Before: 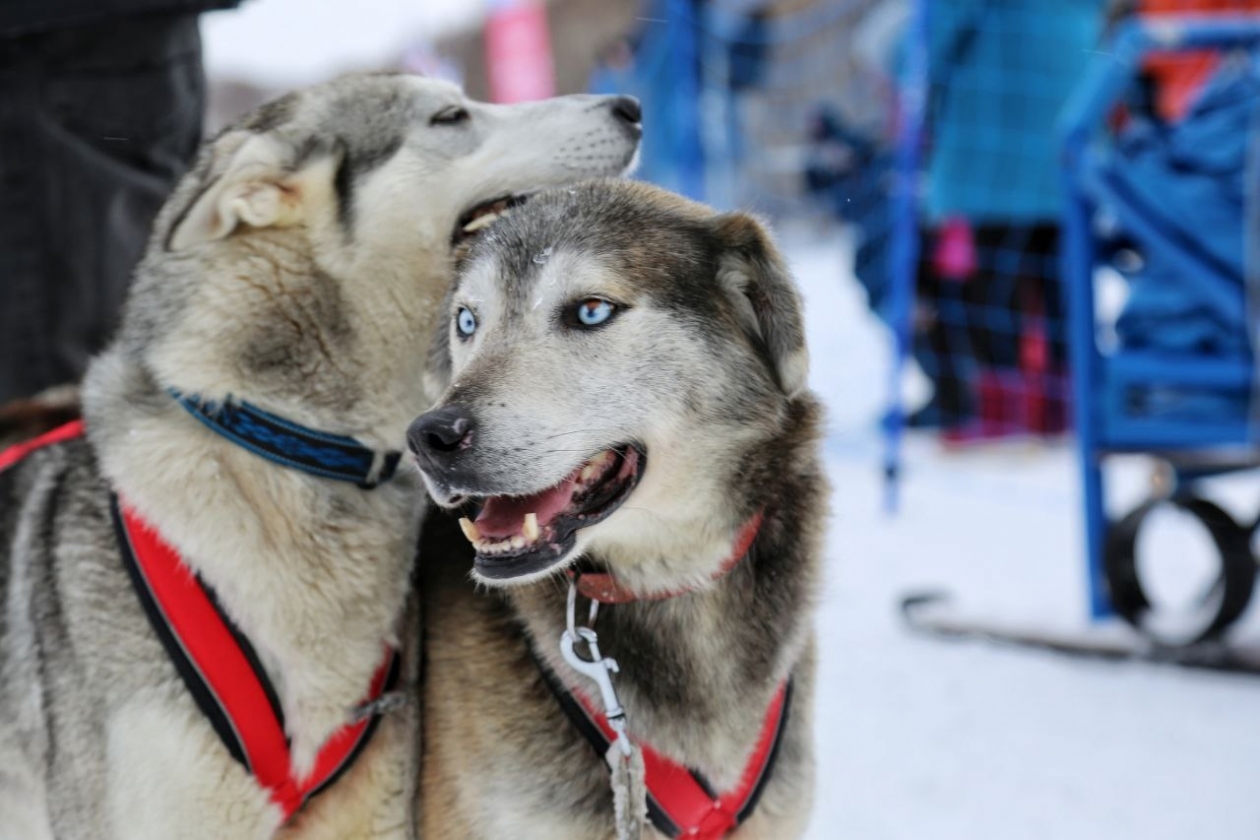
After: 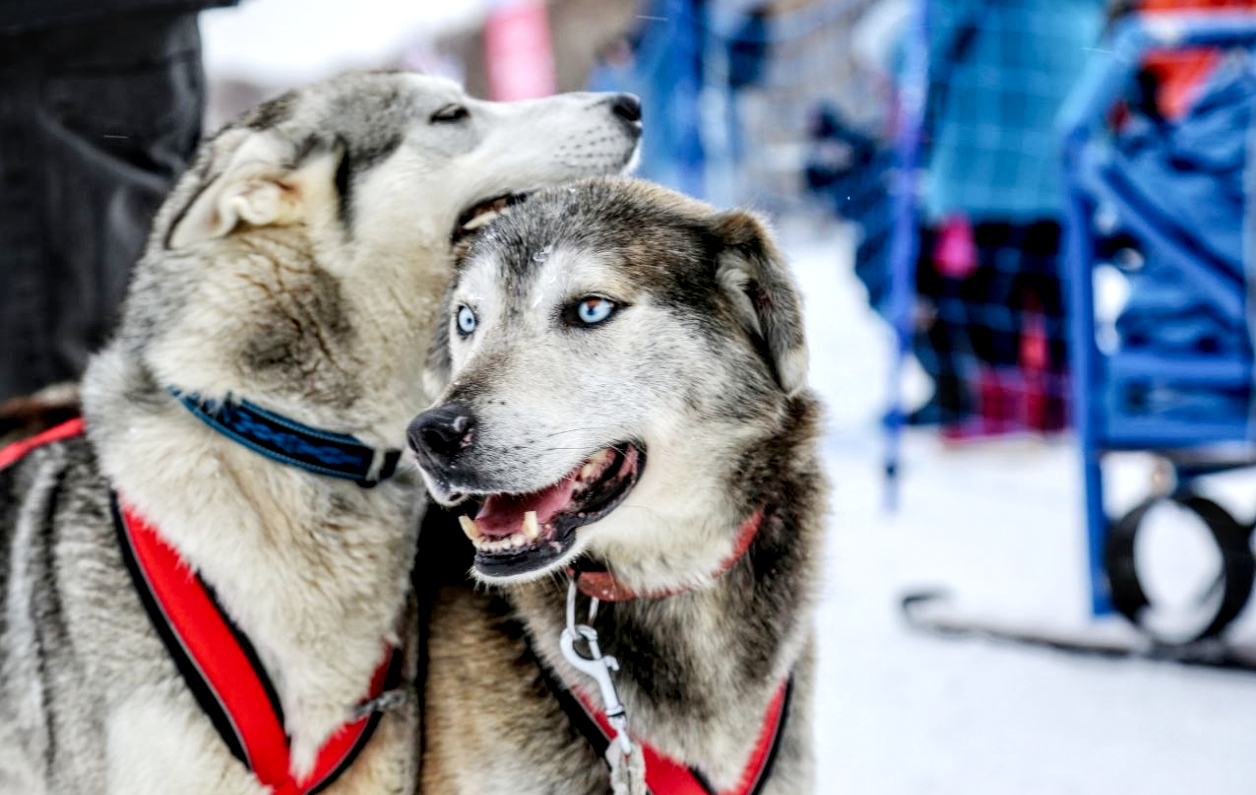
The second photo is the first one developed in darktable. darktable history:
tone curve: curves: ch0 [(0, 0.019) (0.066, 0.043) (0.189, 0.182) (0.368, 0.407) (0.501, 0.564) (0.677, 0.729) (0.851, 0.861) (0.997, 0.959)]; ch1 [(0, 0) (0.187, 0.121) (0.388, 0.346) (0.437, 0.409) (0.474, 0.472) (0.499, 0.501) (0.514, 0.507) (0.548, 0.557) (0.653, 0.663) (0.812, 0.856) (1, 1)]; ch2 [(0, 0) (0.246, 0.214) (0.421, 0.427) (0.459, 0.484) (0.5, 0.504) (0.518, 0.516) (0.529, 0.548) (0.56, 0.576) (0.607, 0.63) (0.744, 0.734) (0.867, 0.821) (0.993, 0.889)], preserve colors none
local contrast: detail 150%
crop: top 0.32%, right 0.264%, bottom 5.016%
levels: mode automatic, levels [0.062, 0.494, 0.925]
